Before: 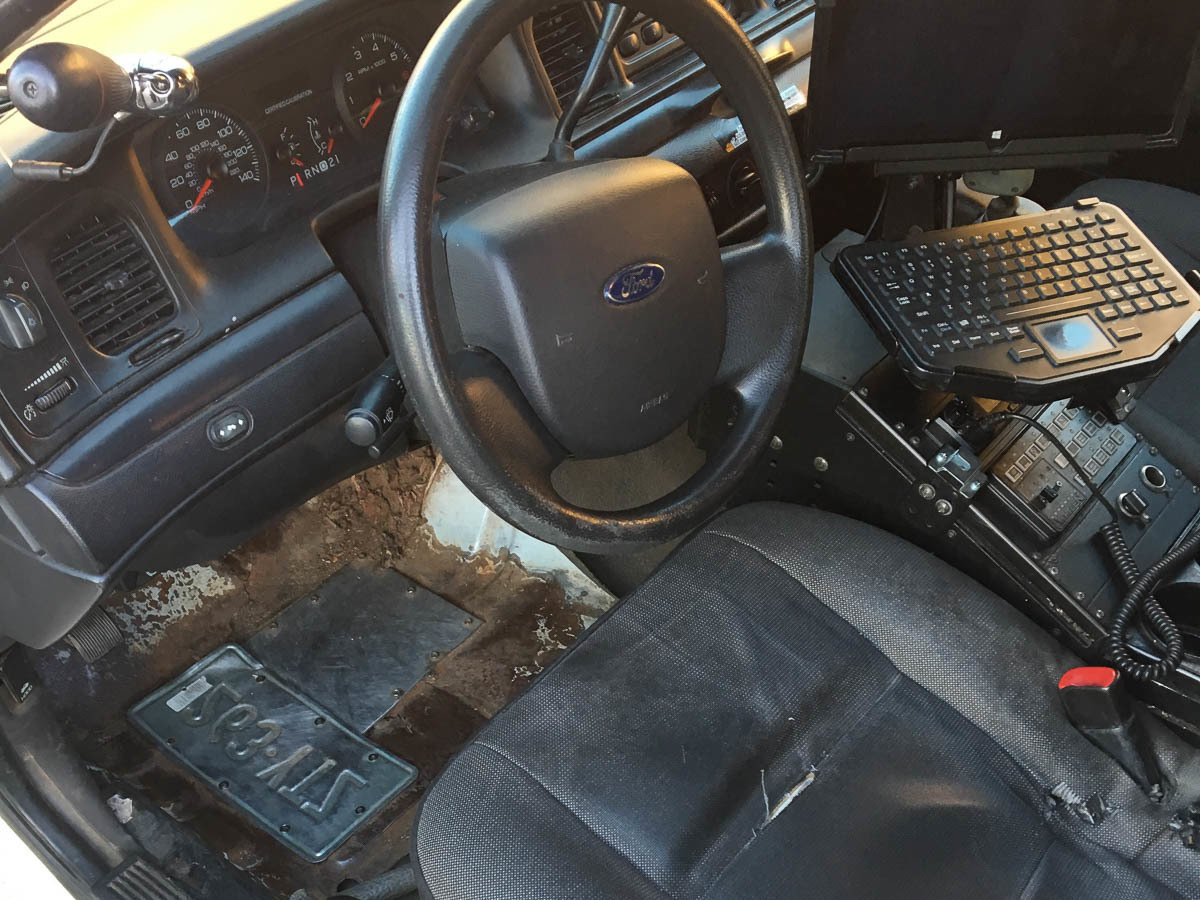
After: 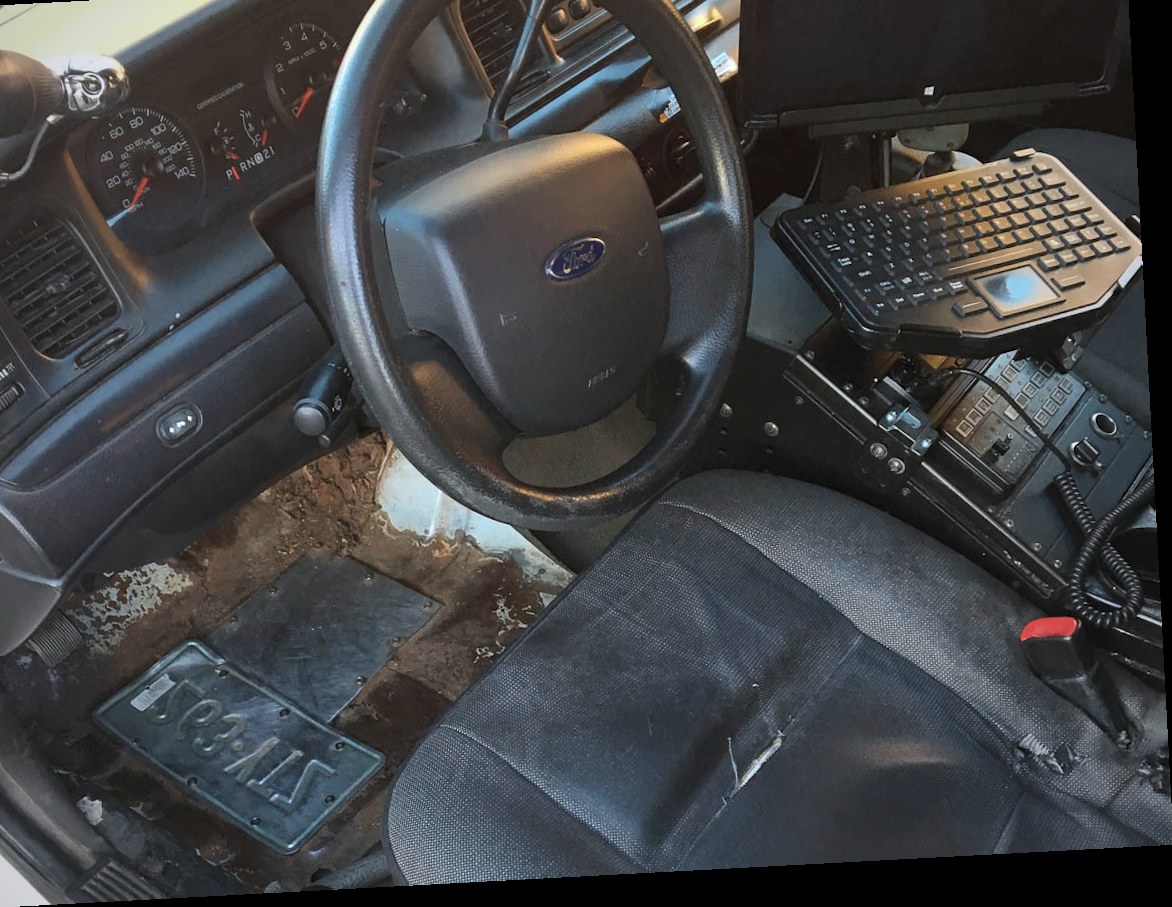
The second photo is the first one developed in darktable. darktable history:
vignetting: fall-off start 74.51%, fall-off radius 66.34%
color correction: highlights a* -0.152, highlights b* -5.52, shadows a* -0.121, shadows b* -0.107
crop and rotate: angle 3.06°, left 5.937%, top 5.709%
